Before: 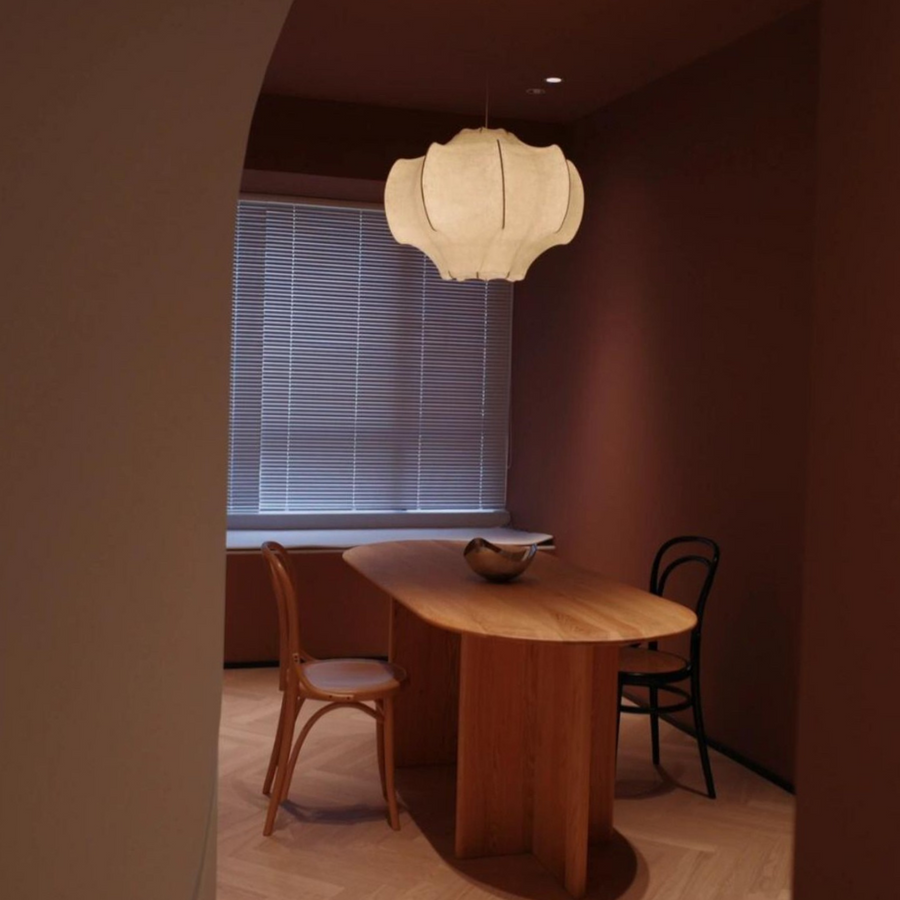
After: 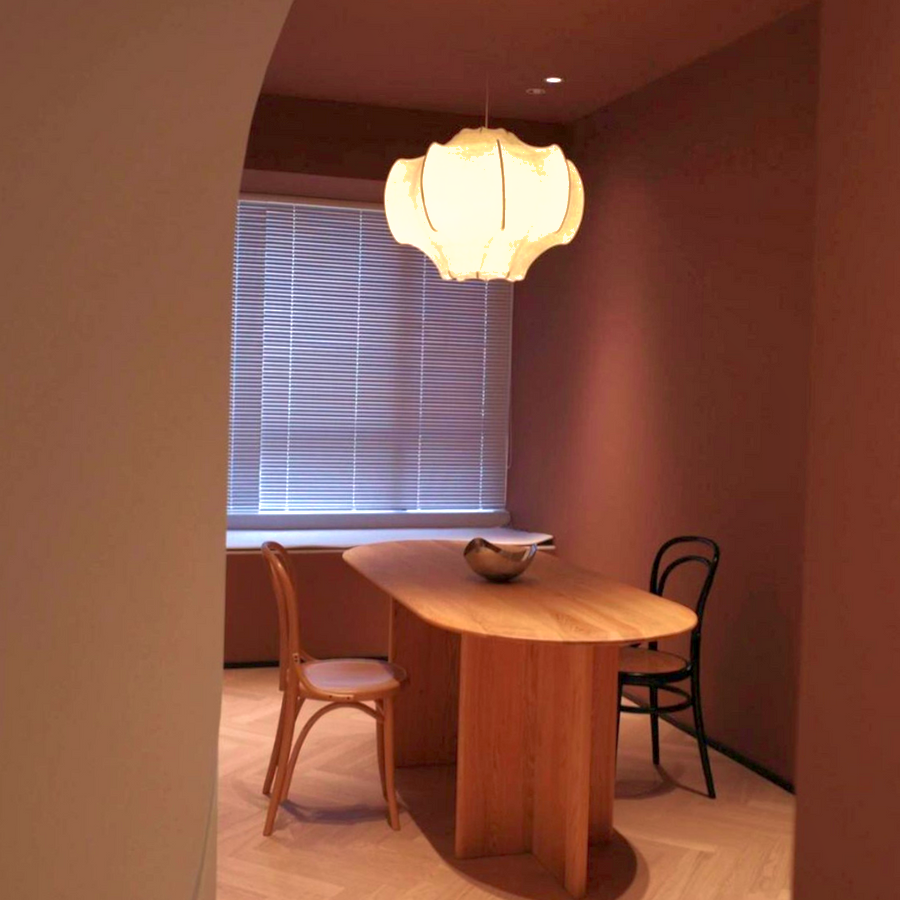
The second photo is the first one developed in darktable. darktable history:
shadows and highlights: on, module defaults
exposure: black level correction 0.001, exposure 1.128 EV, compensate highlight preservation false
velvia: on, module defaults
